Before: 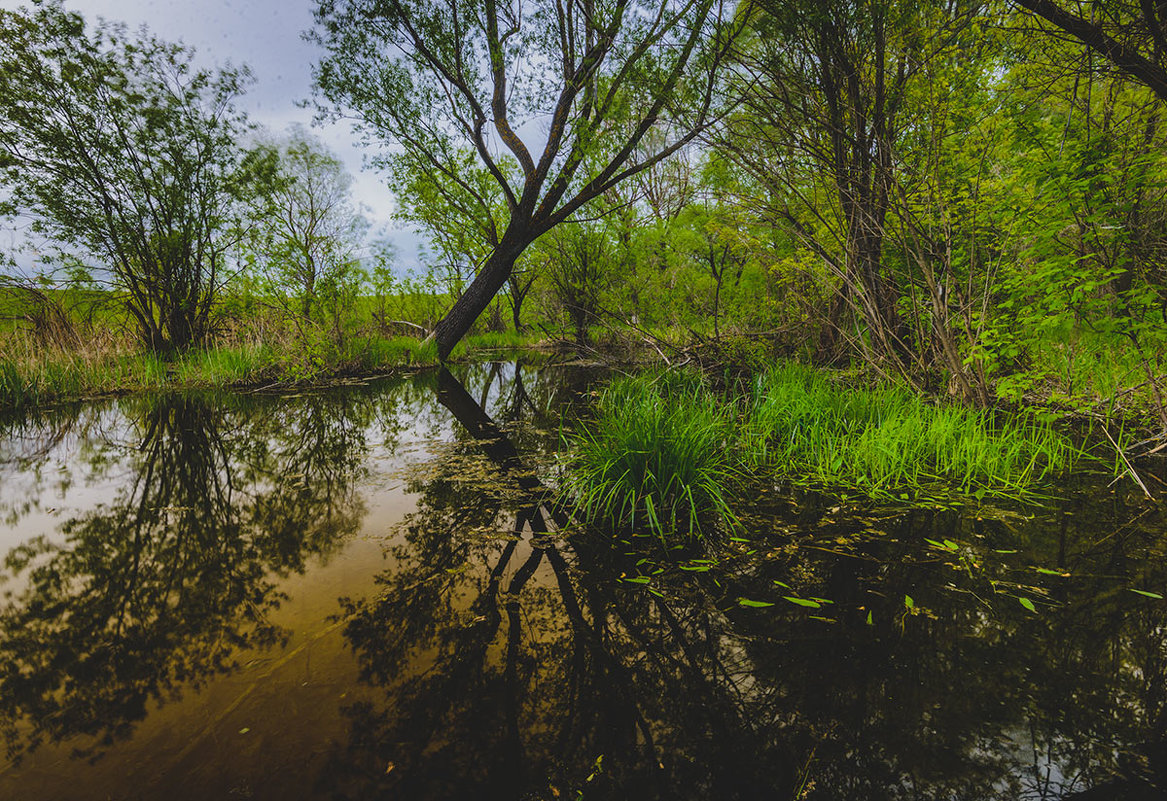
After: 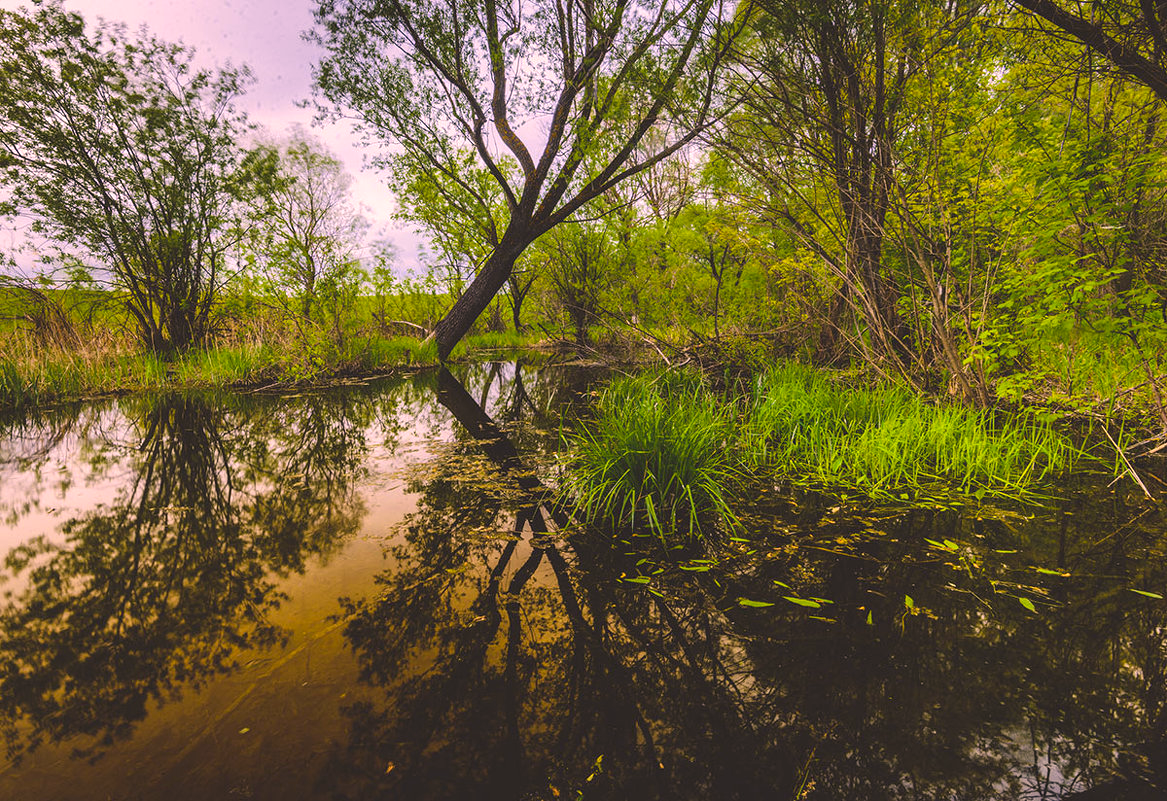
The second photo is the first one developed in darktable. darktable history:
tone equalizer: on, module defaults
color correction: highlights a* 17.88, highlights b* 18.79
white balance: red 0.984, blue 1.059
exposure: black level correction -0.002, exposure 0.54 EV, compensate highlight preservation false
